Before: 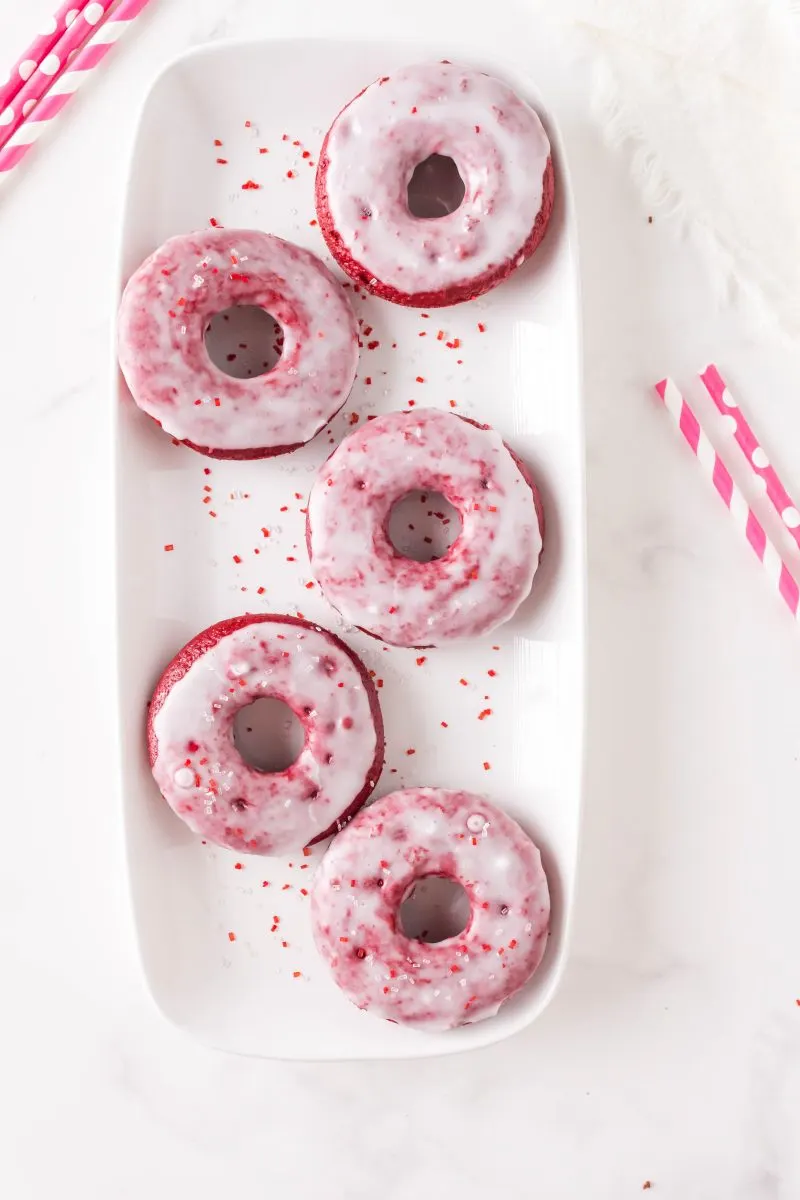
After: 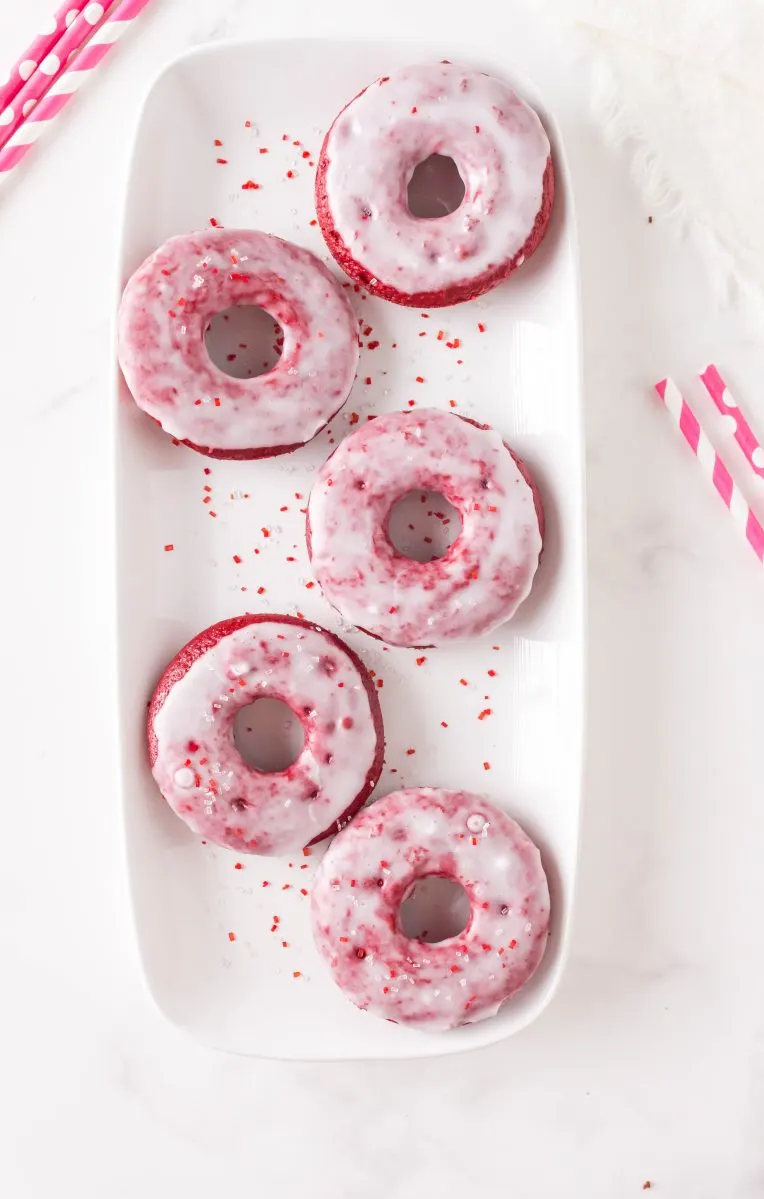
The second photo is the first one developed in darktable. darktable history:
crop: right 4.487%, bottom 0.025%
tone equalizer: -7 EV 0.159 EV, -6 EV 0.619 EV, -5 EV 1.18 EV, -4 EV 1.31 EV, -3 EV 1.14 EV, -2 EV 0.6 EV, -1 EV 0.15 EV
